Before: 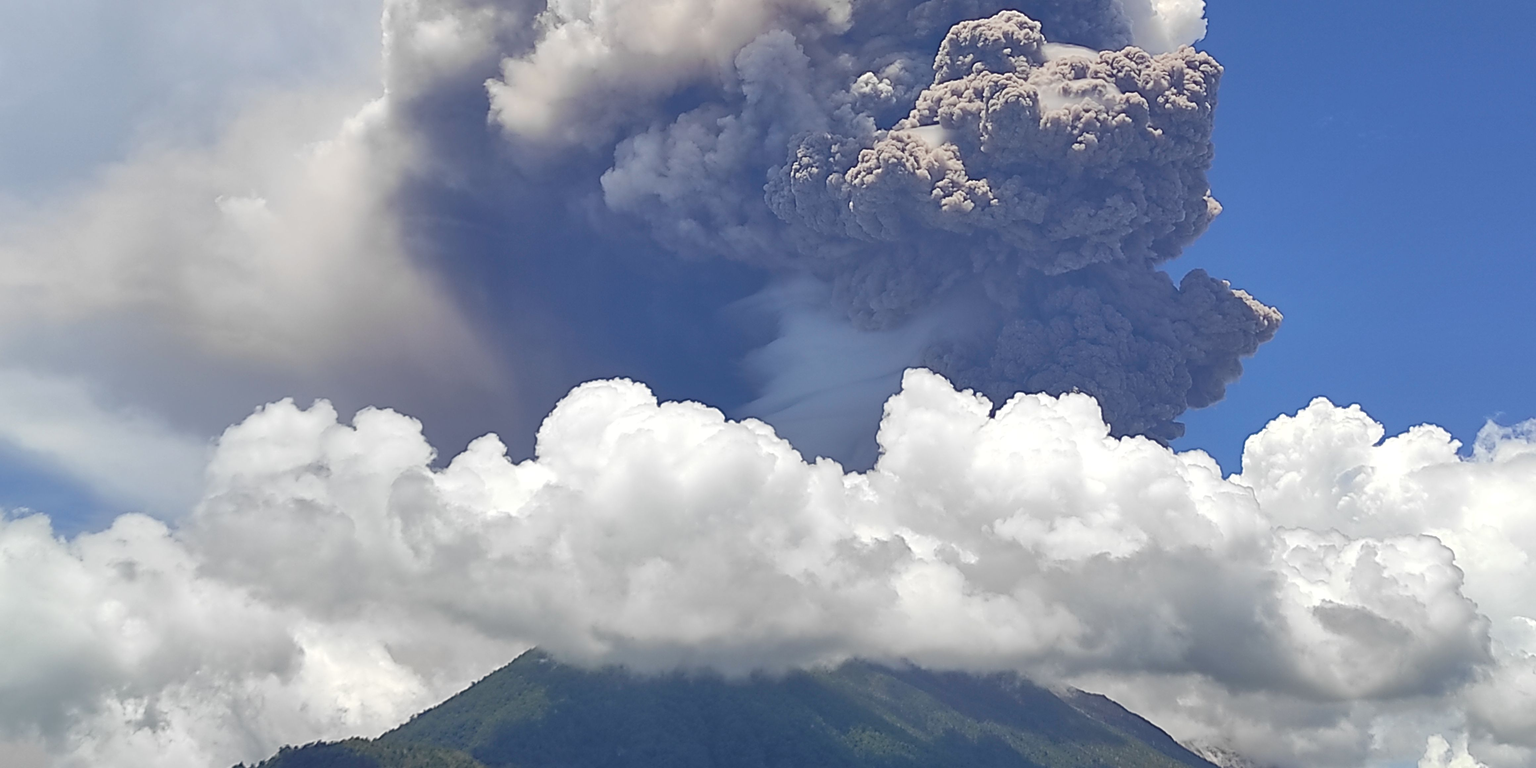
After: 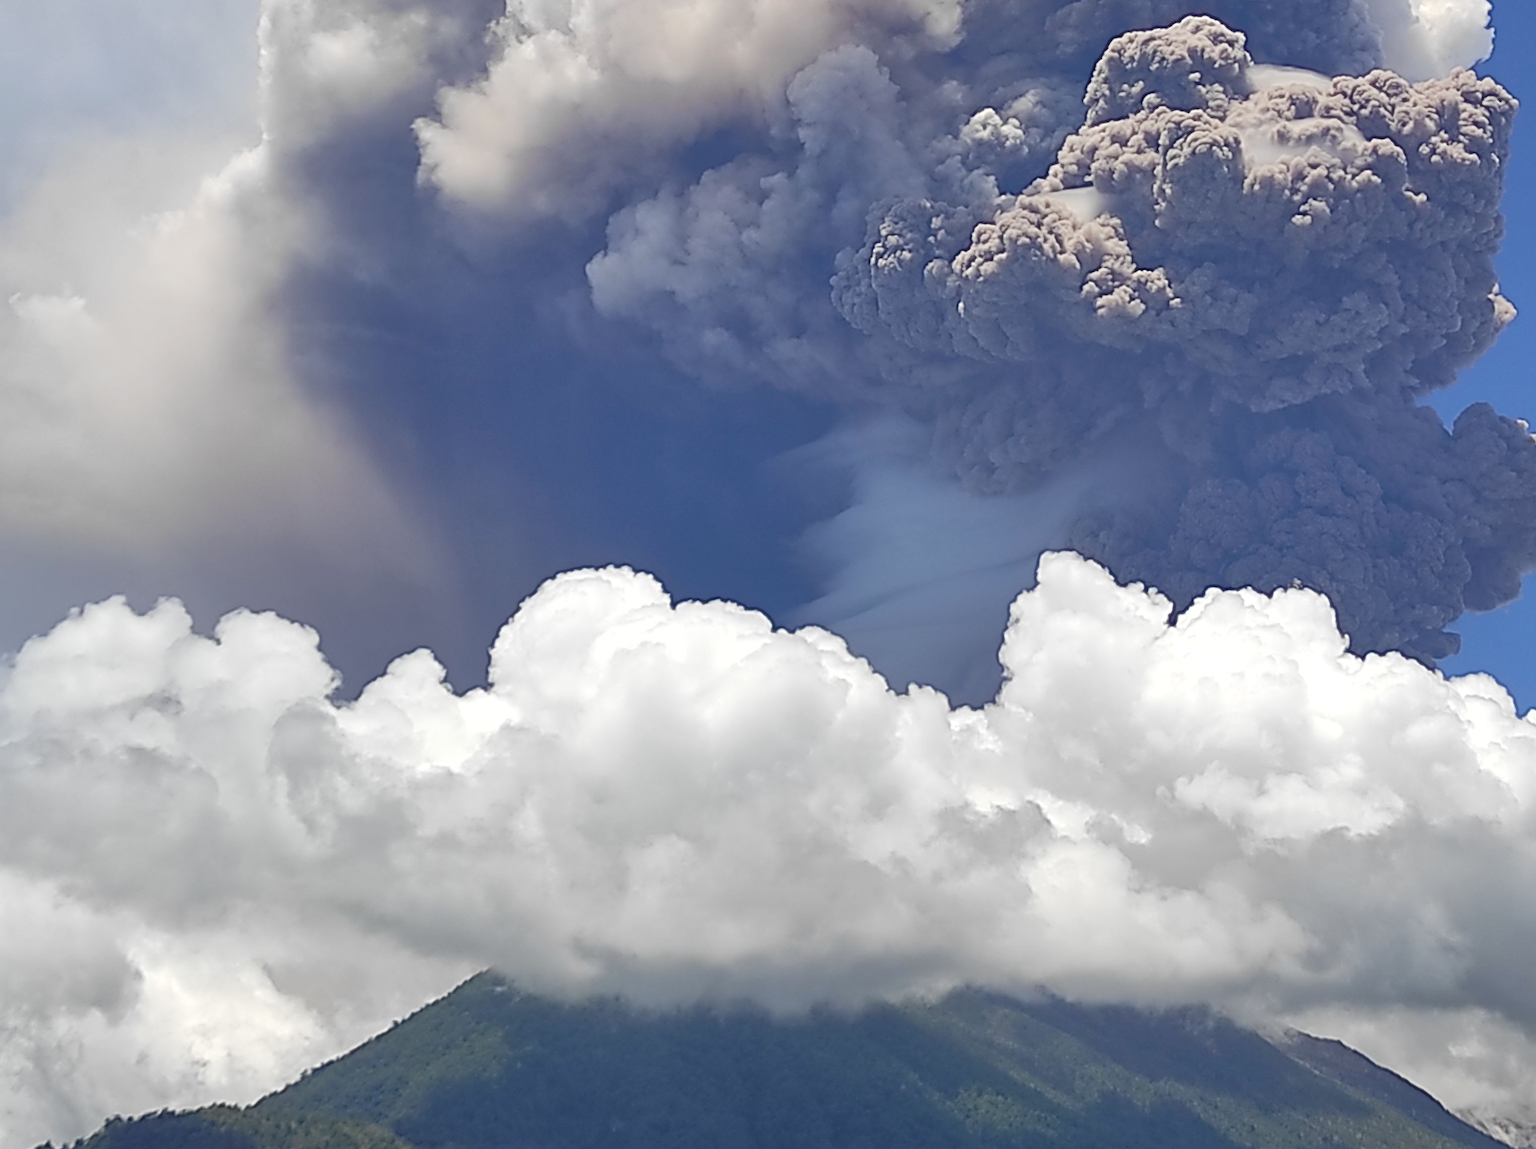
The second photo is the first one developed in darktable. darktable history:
crop and rotate: left 13.638%, right 19.544%
